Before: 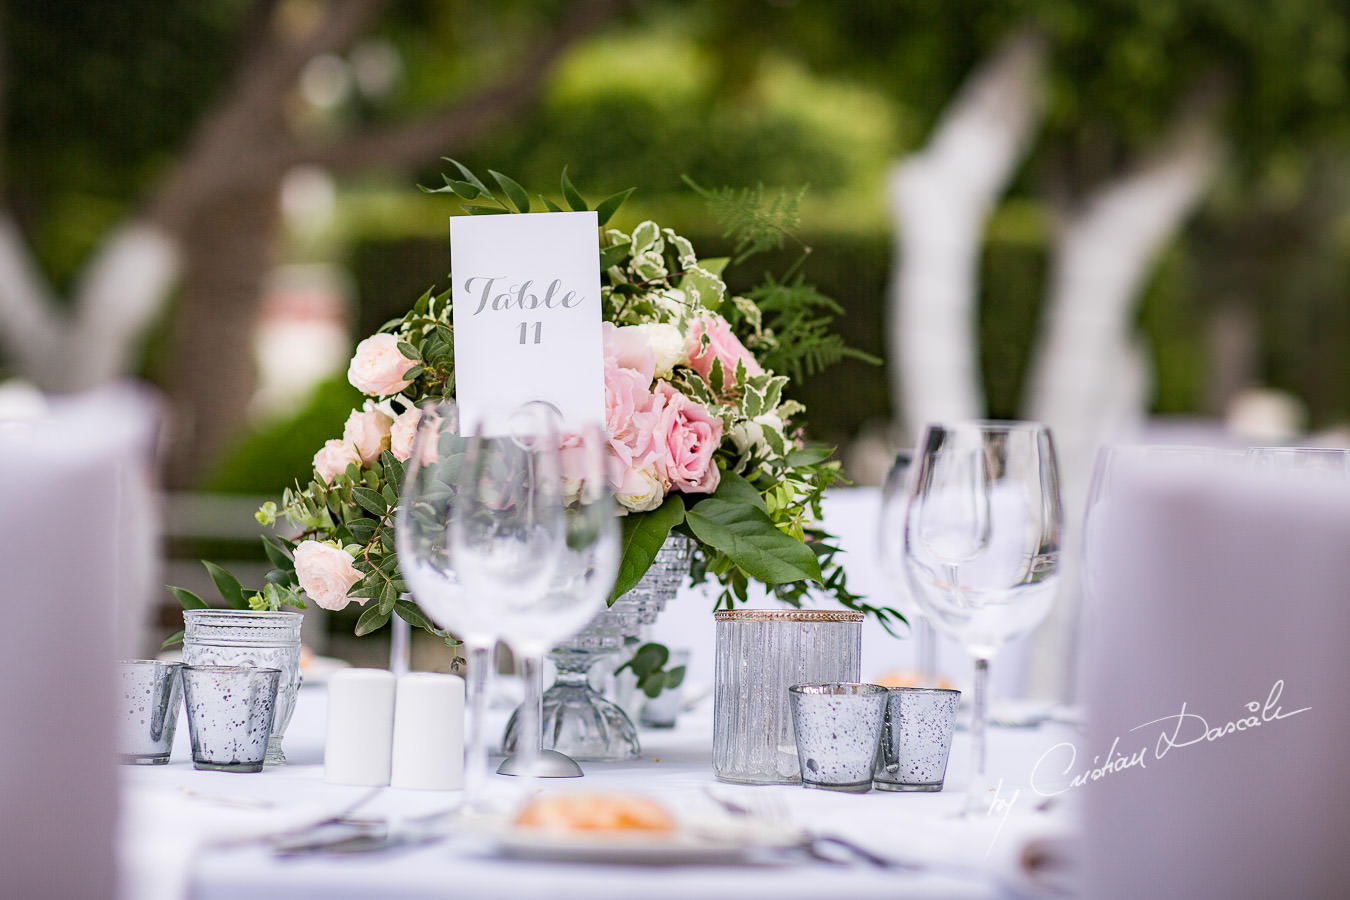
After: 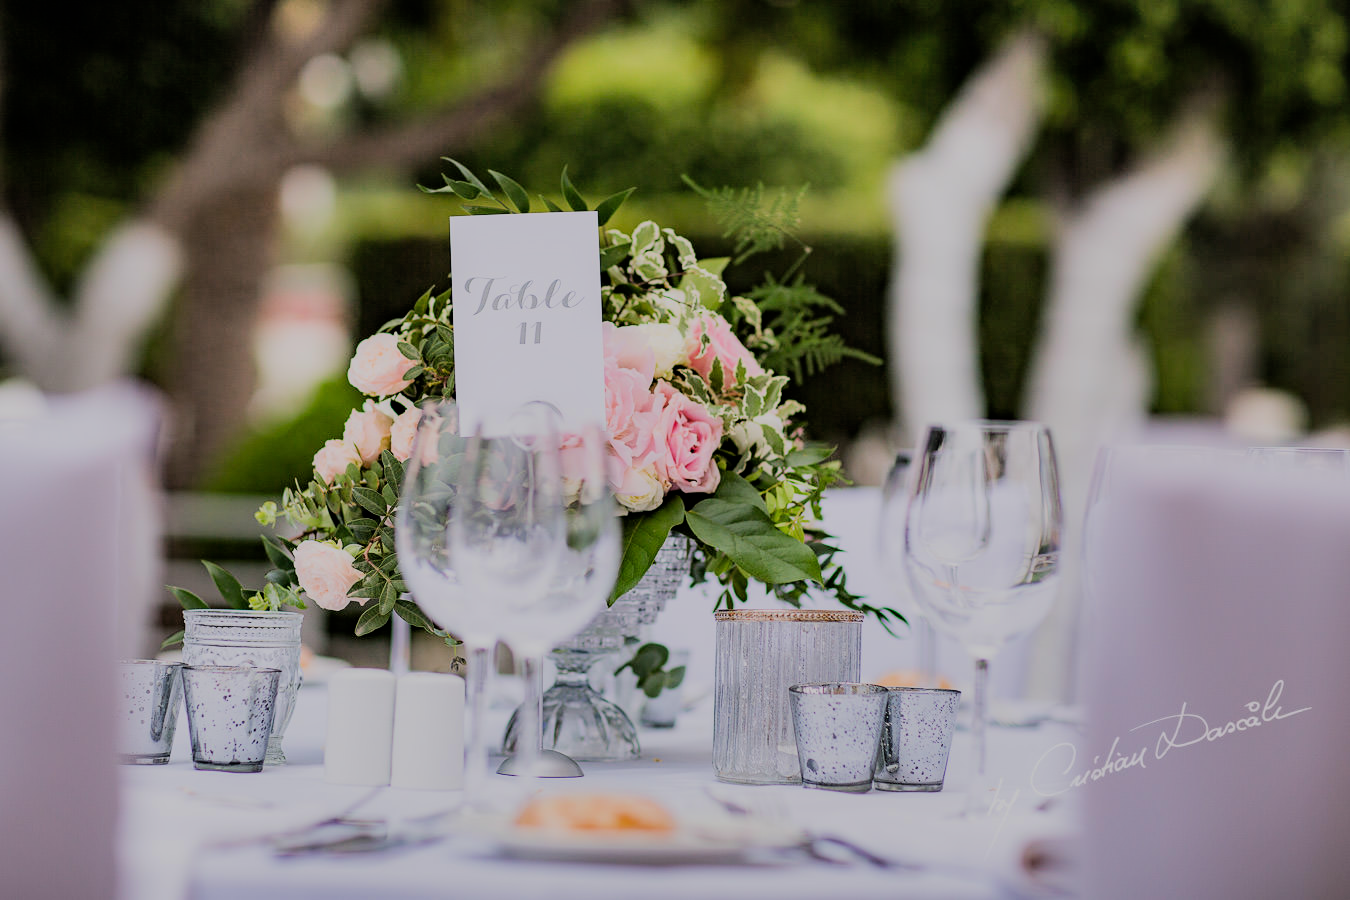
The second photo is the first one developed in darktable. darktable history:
shadows and highlights: shadows 49, highlights -41, soften with gaussian
filmic rgb: black relative exposure -6.15 EV, white relative exposure 6.96 EV, hardness 2.23, color science v6 (2022)
